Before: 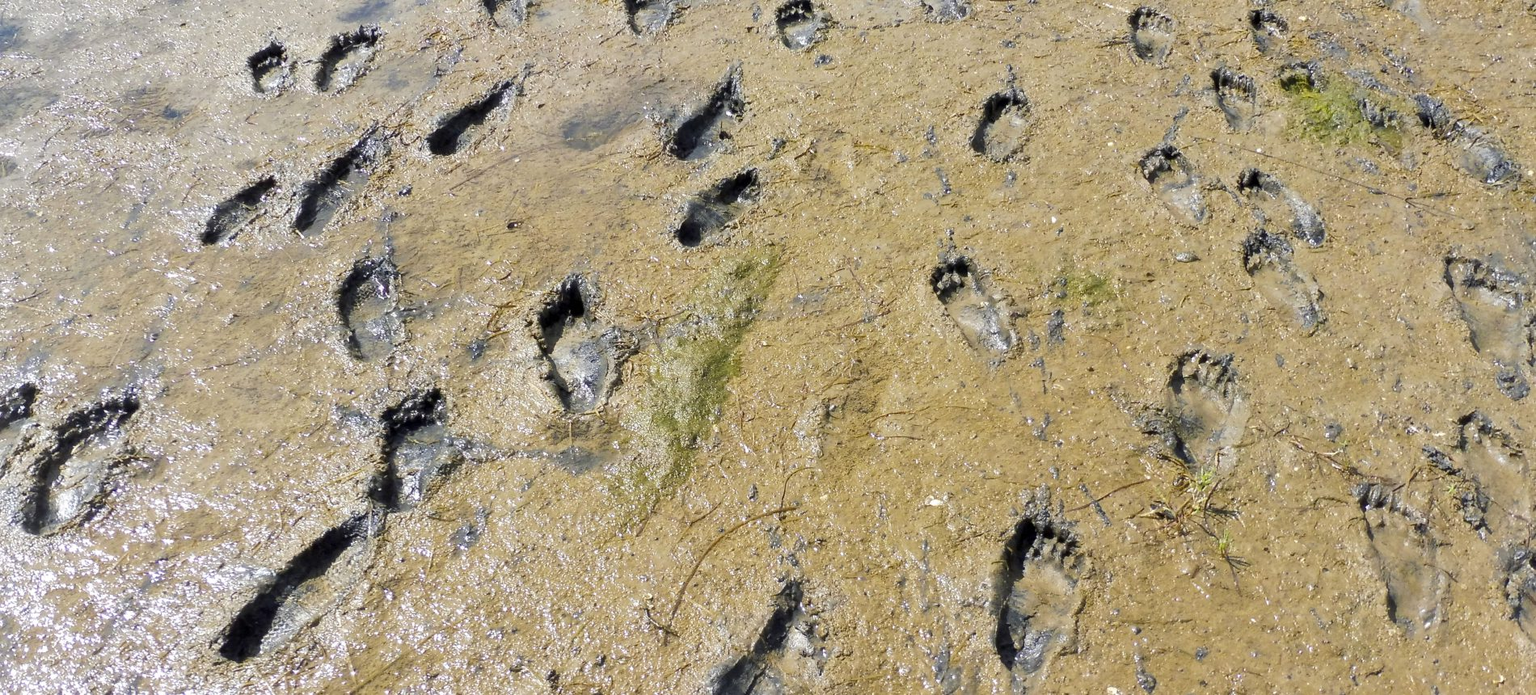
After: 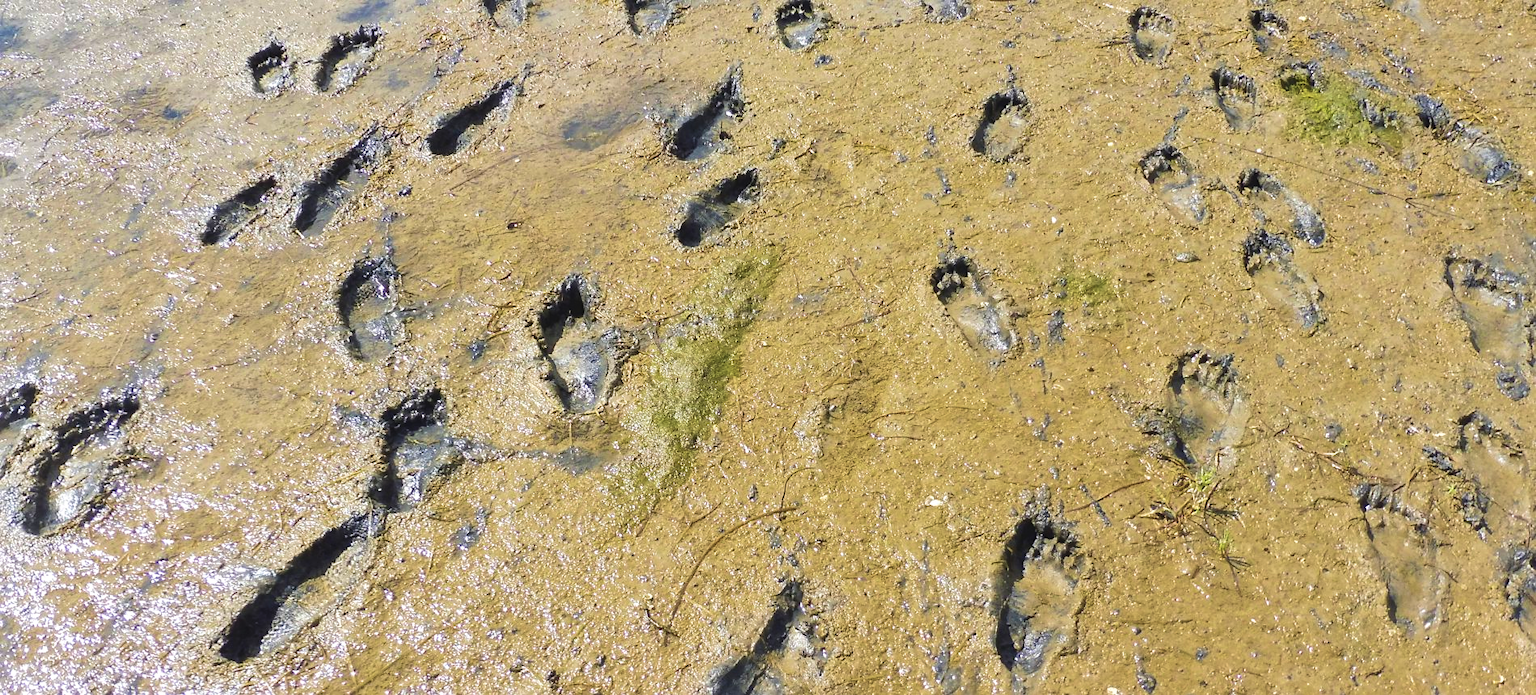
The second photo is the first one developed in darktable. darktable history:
velvia: strength 50%
exposure: black level correction -0.008, exposure 0.067 EV, compensate highlight preservation false
sharpen: amount 0.2
